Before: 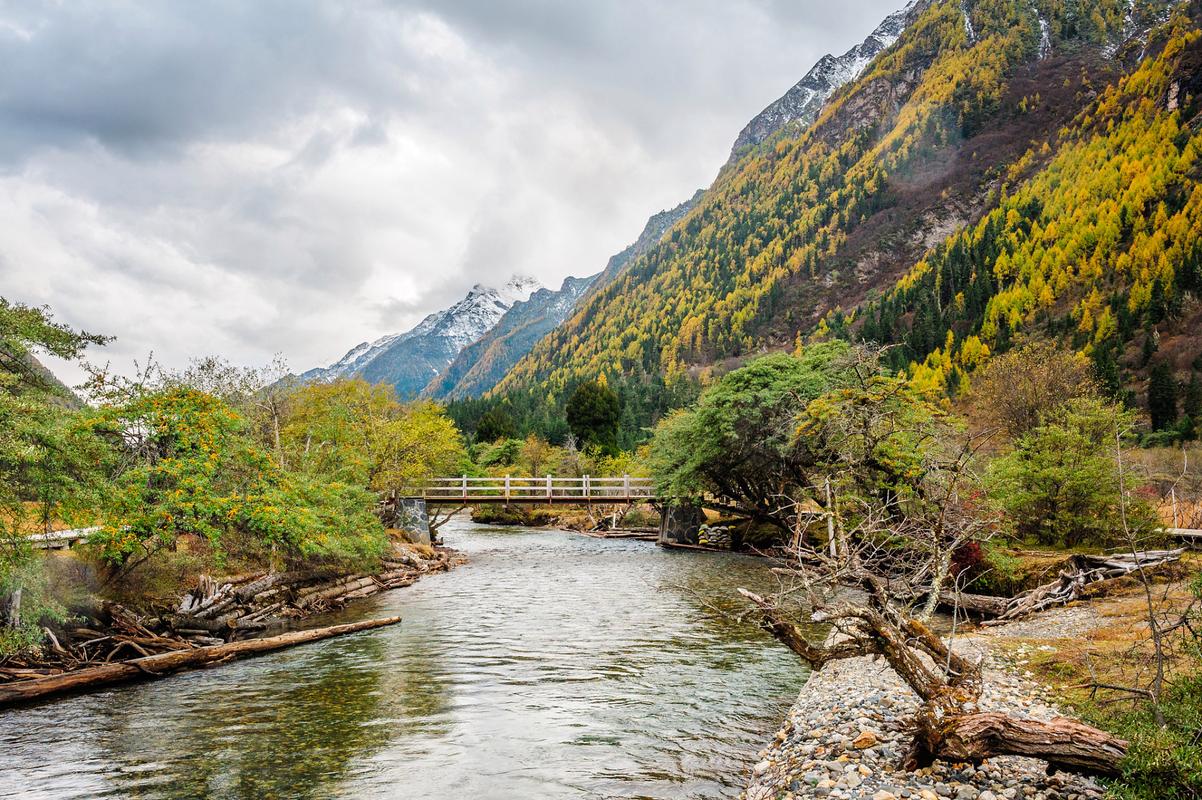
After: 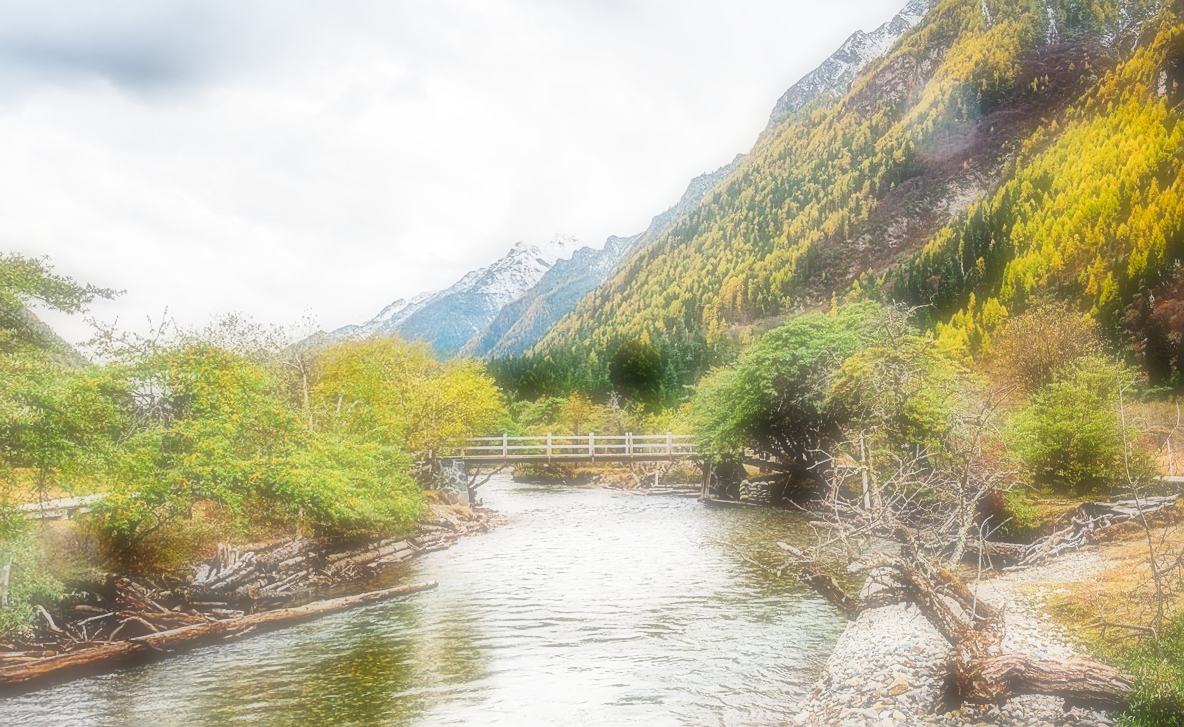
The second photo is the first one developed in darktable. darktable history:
rotate and perspective: rotation -0.013°, lens shift (vertical) -0.027, lens shift (horizontal) 0.178, crop left 0.016, crop right 0.989, crop top 0.082, crop bottom 0.918
shadows and highlights: shadows 37.27, highlights -28.18, soften with gaussian
soften: on, module defaults
base curve: curves: ch0 [(0, 0) (0.028, 0.03) (0.121, 0.232) (0.46, 0.748) (0.859, 0.968) (1, 1)], preserve colors none
sharpen: on, module defaults
